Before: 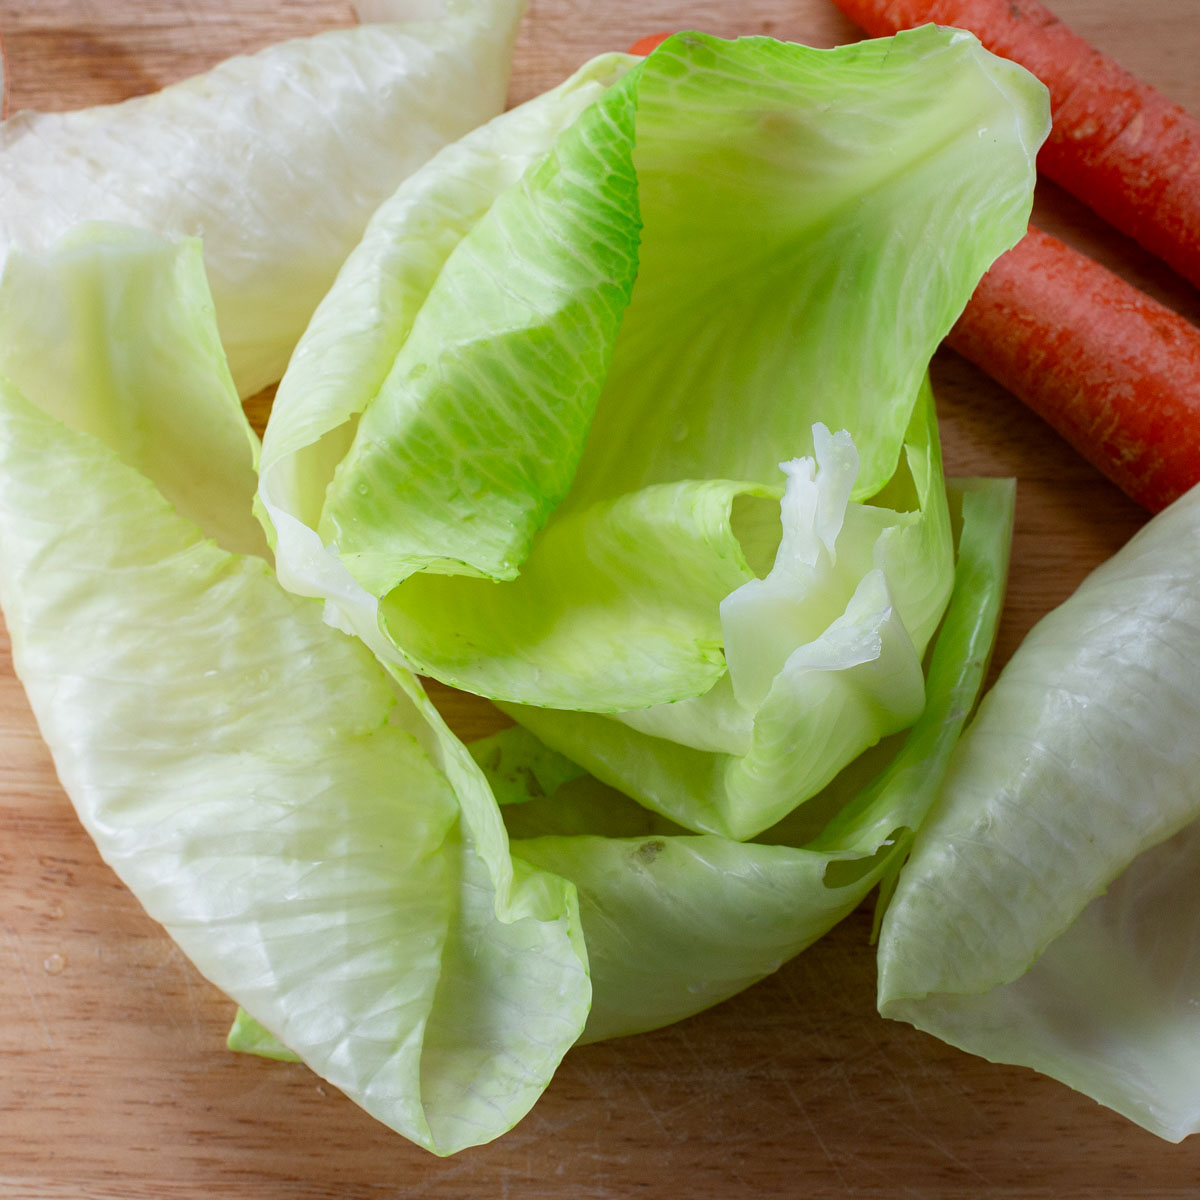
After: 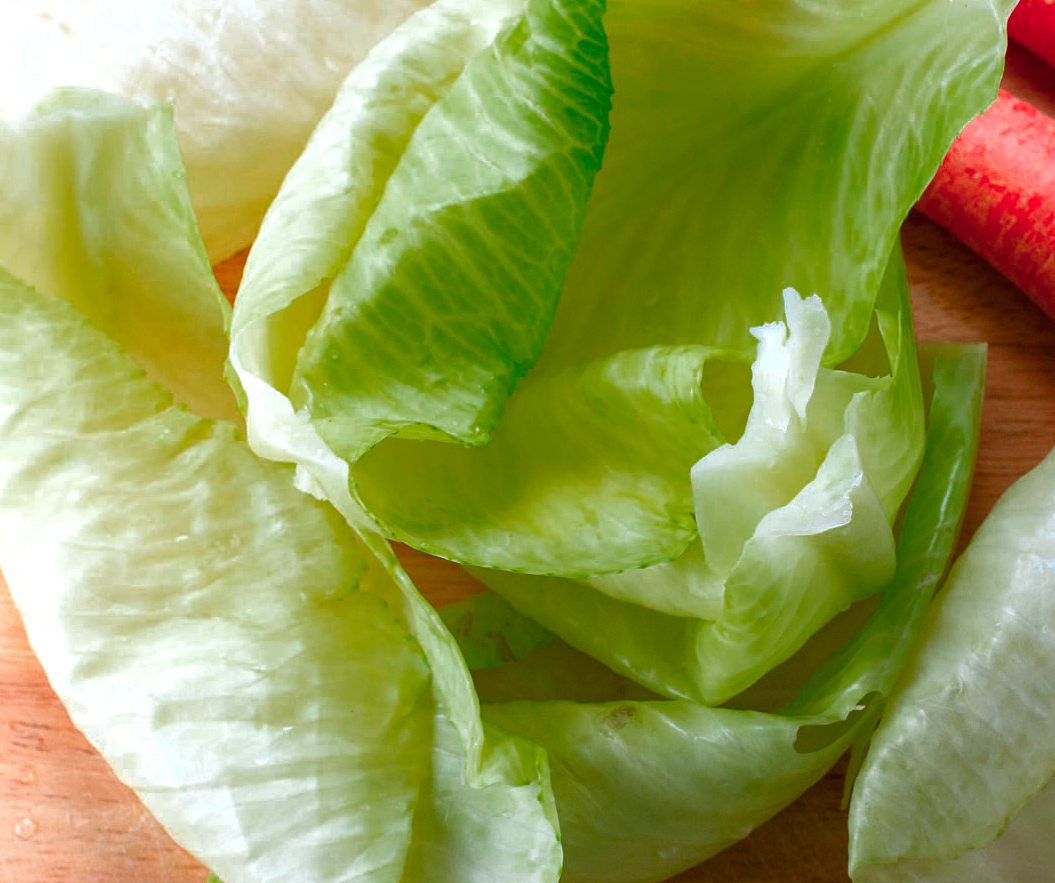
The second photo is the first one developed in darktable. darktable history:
color zones: curves: ch0 [(0, 0.553) (0.123, 0.58) (0.23, 0.419) (0.468, 0.155) (0.605, 0.132) (0.723, 0.063) (0.833, 0.172) (0.921, 0.468)]; ch1 [(0.025, 0.645) (0.229, 0.584) (0.326, 0.551) (0.537, 0.446) (0.599, 0.911) (0.708, 1) (0.805, 0.944)]; ch2 [(0.086, 0.468) (0.254, 0.464) (0.638, 0.564) (0.702, 0.592) (0.768, 0.564)]
exposure: black level correction 0, exposure 0.7 EV, compensate exposure bias true, compensate highlight preservation false
crop and rotate: left 2.425%, top 11.305%, right 9.6%, bottom 15.08%
